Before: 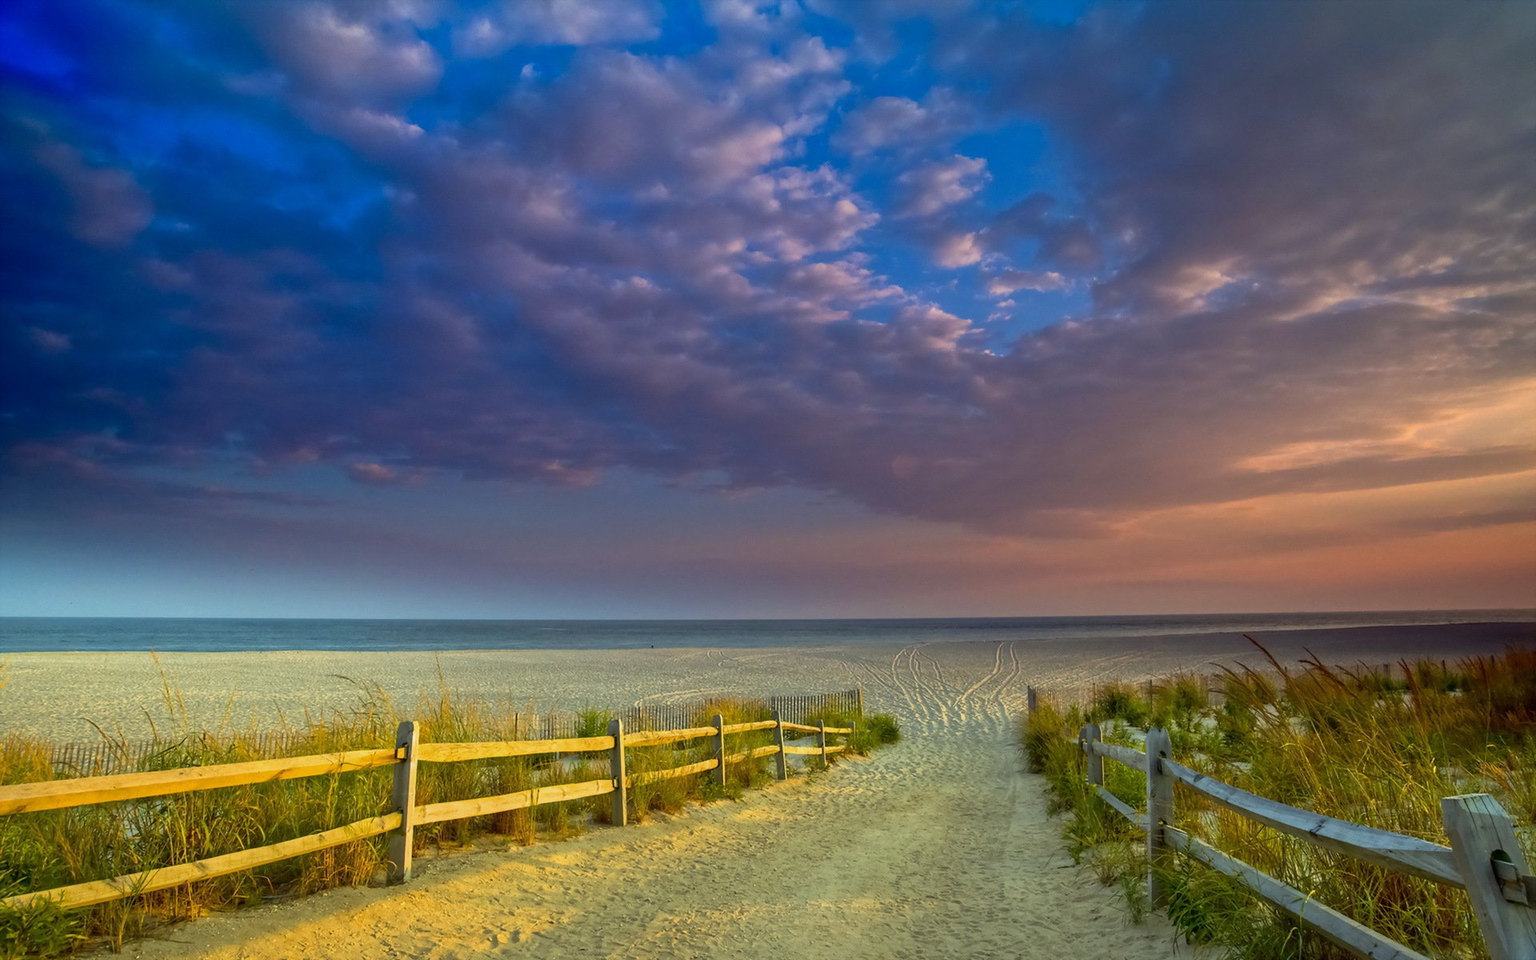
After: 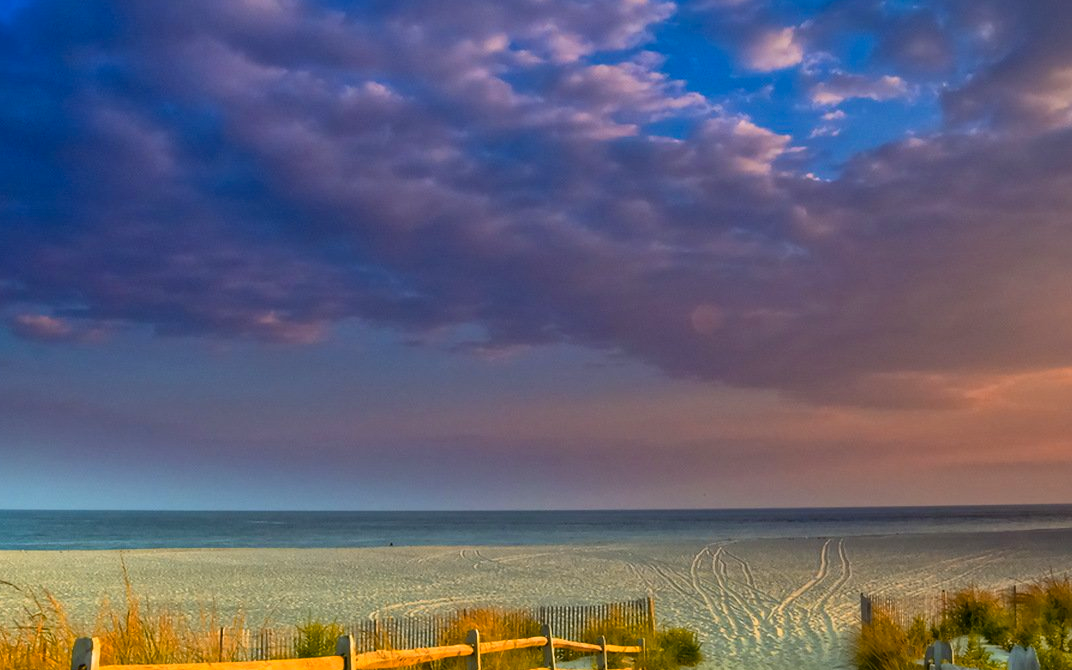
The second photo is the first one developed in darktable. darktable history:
color zones: curves: ch1 [(0, 0.455) (0.063, 0.455) (0.286, 0.495) (0.429, 0.5) (0.571, 0.5) (0.714, 0.5) (0.857, 0.5) (1, 0.455)]; ch2 [(0, 0.532) (0.063, 0.521) (0.233, 0.447) (0.429, 0.489) (0.571, 0.5) (0.714, 0.5) (0.857, 0.5) (1, 0.532)]
local contrast: mode bilateral grid, contrast 20, coarseness 50, detail 120%, midtone range 0.2
color balance rgb: perceptual saturation grading › global saturation 25%, global vibrance 10%
crop and rotate: left 22.13%, top 22.054%, right 22.026%, bottom 22.102%
